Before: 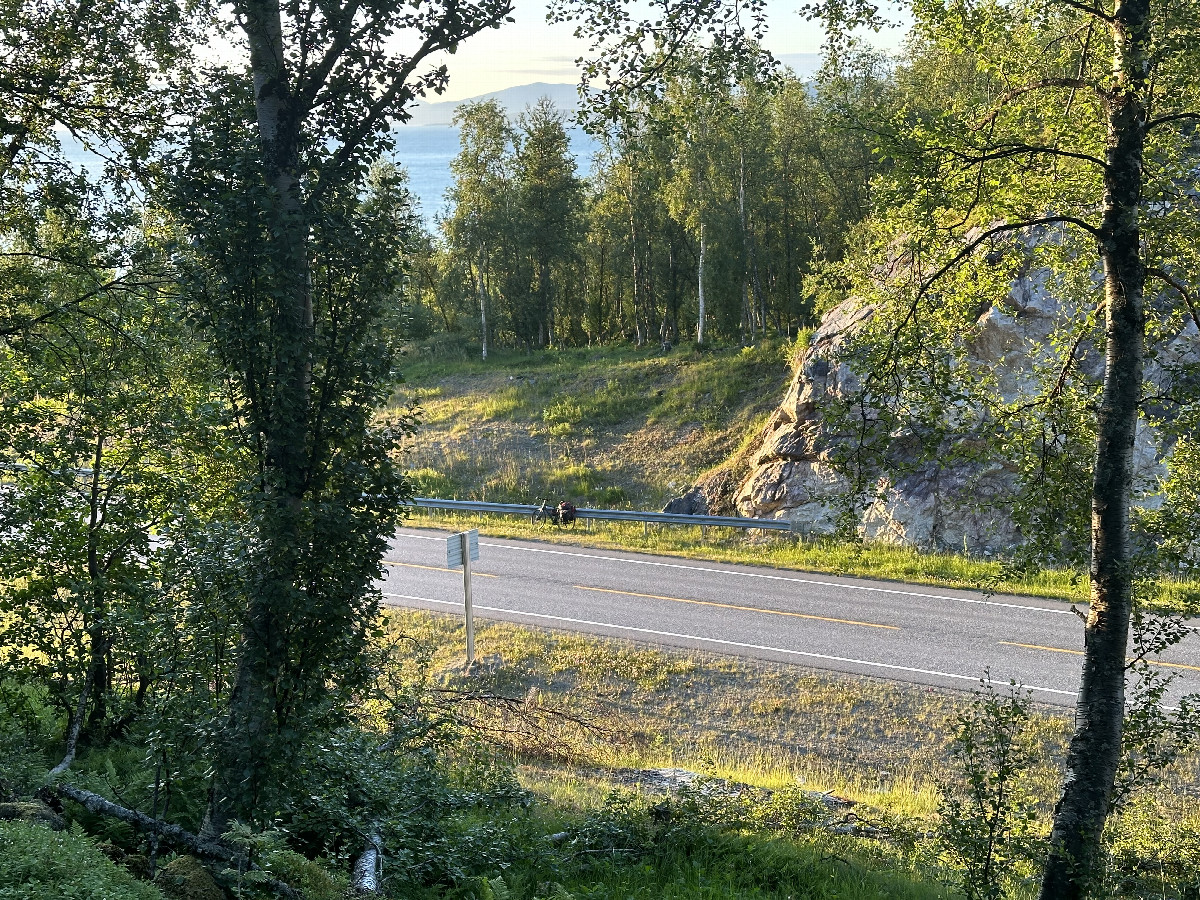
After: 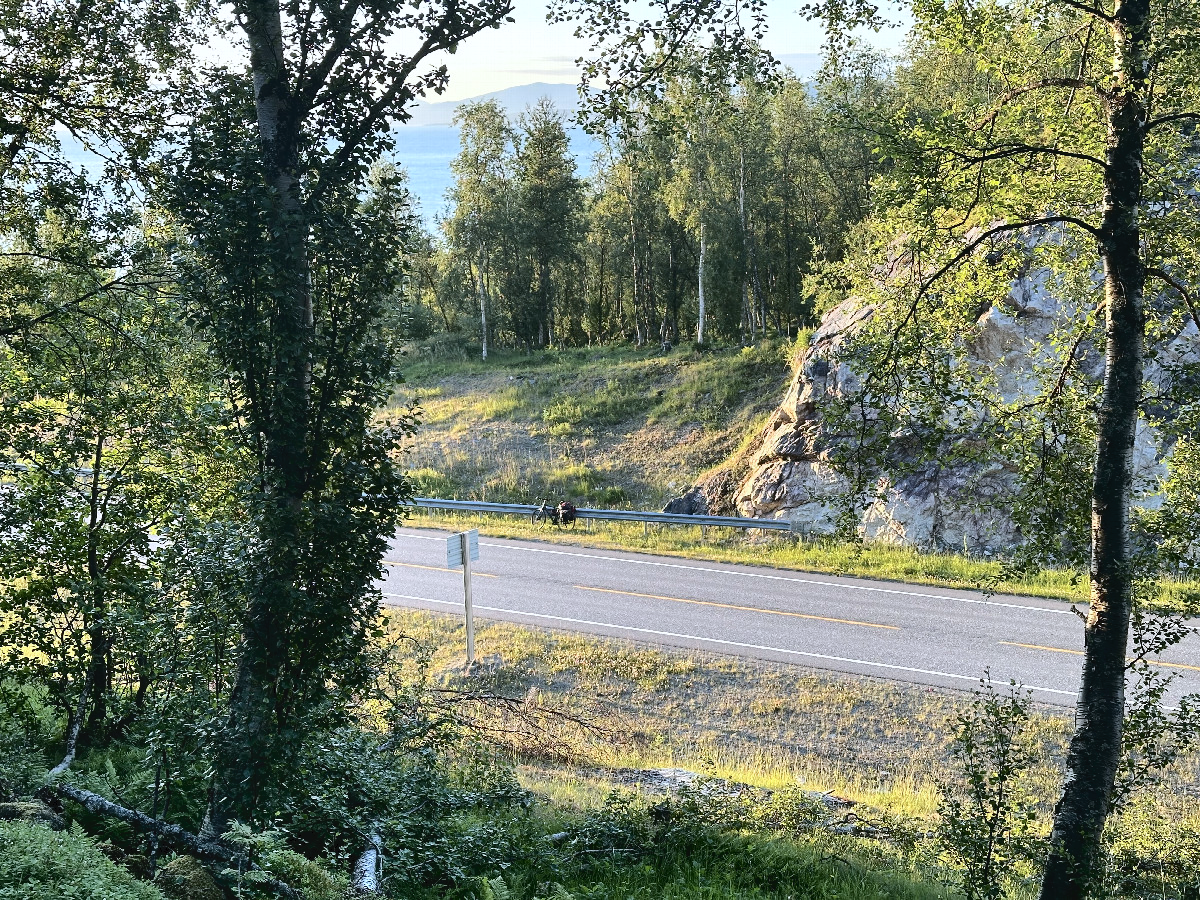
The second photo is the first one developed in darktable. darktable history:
color correction: highlights a* -0.124, highlights b* -6.02, shadows a* -0.144, shadows b* -0.069
tone curve: curves: ch0 [(0, 0) (0.003, 0.034) (0.011, 0.038) (0.025, 0.046) (0.044, 0.054) (0.069, 0.06) (0.1, 0.079) (0.136, 0.114) (0.177, 0.151) (0.224, 0.213) (0.277, 0.293) (0.335, 0.385) (0.399, 0.482) (0.468, 0.578) (0.543, 0.655) (0.623, 0.724) (0.709, 0.786) (0.801, 0.854) (0.898, 0.922) (1, 1)], color space Lab, independent channels, preserve colors none
shadows and highlights: soften with gaussian
